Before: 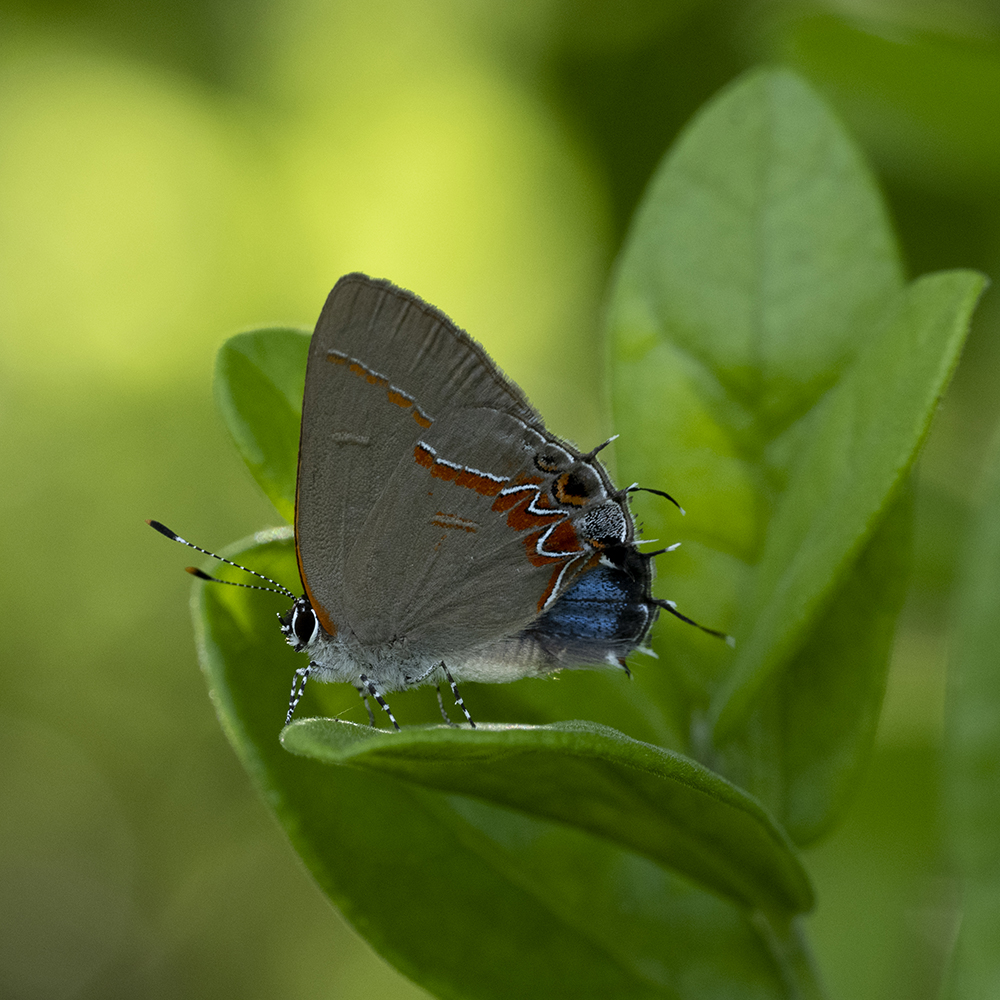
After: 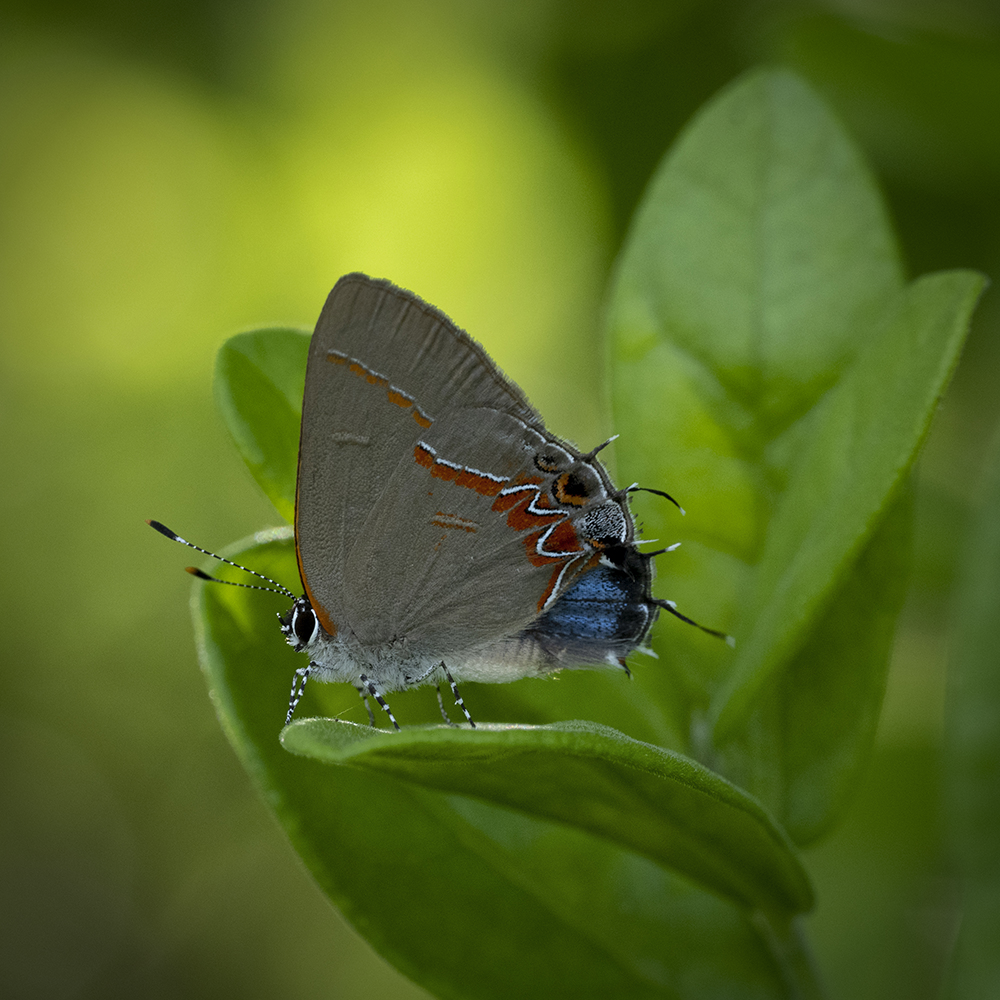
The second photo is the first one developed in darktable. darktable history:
vignetting: fall-off start 67.01%, brightness -0.606, saturation 0, width/height ratio 1.006
shadows and highlights: on, module defaults
